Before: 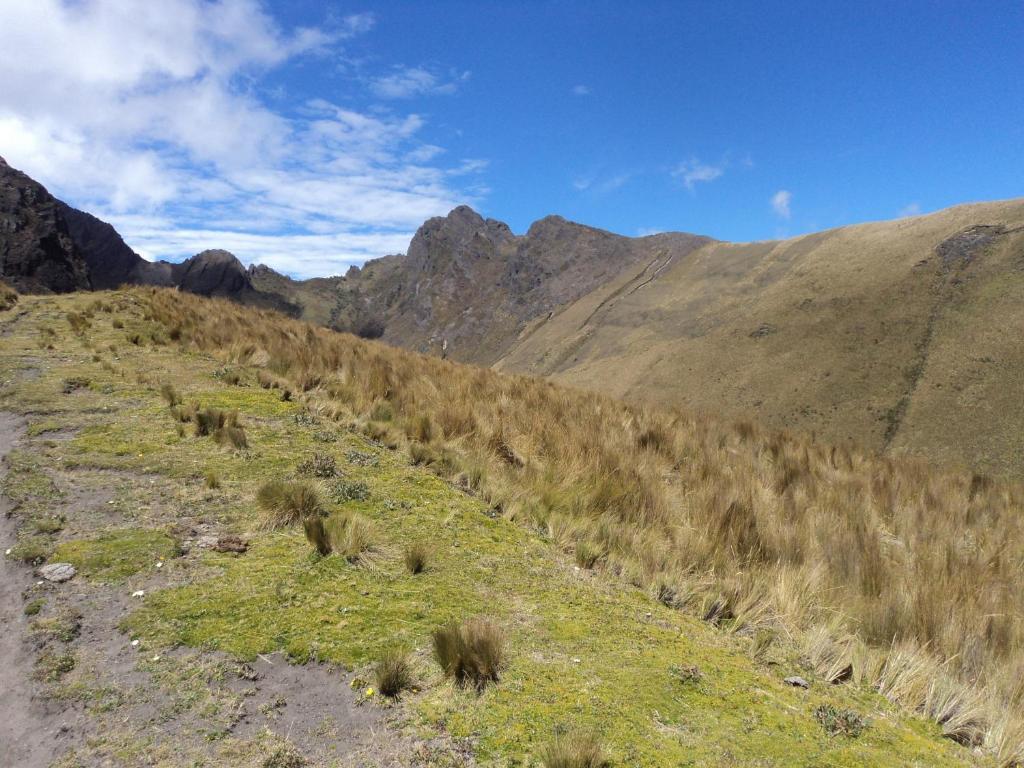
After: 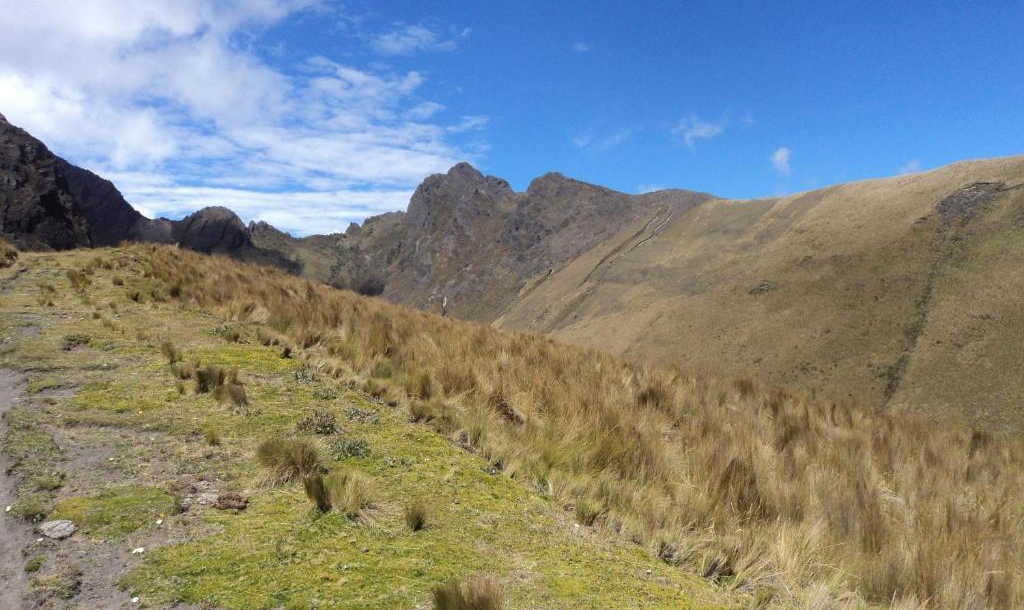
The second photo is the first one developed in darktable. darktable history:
crop and rotate: top 5.666%, bottom 14.804%
